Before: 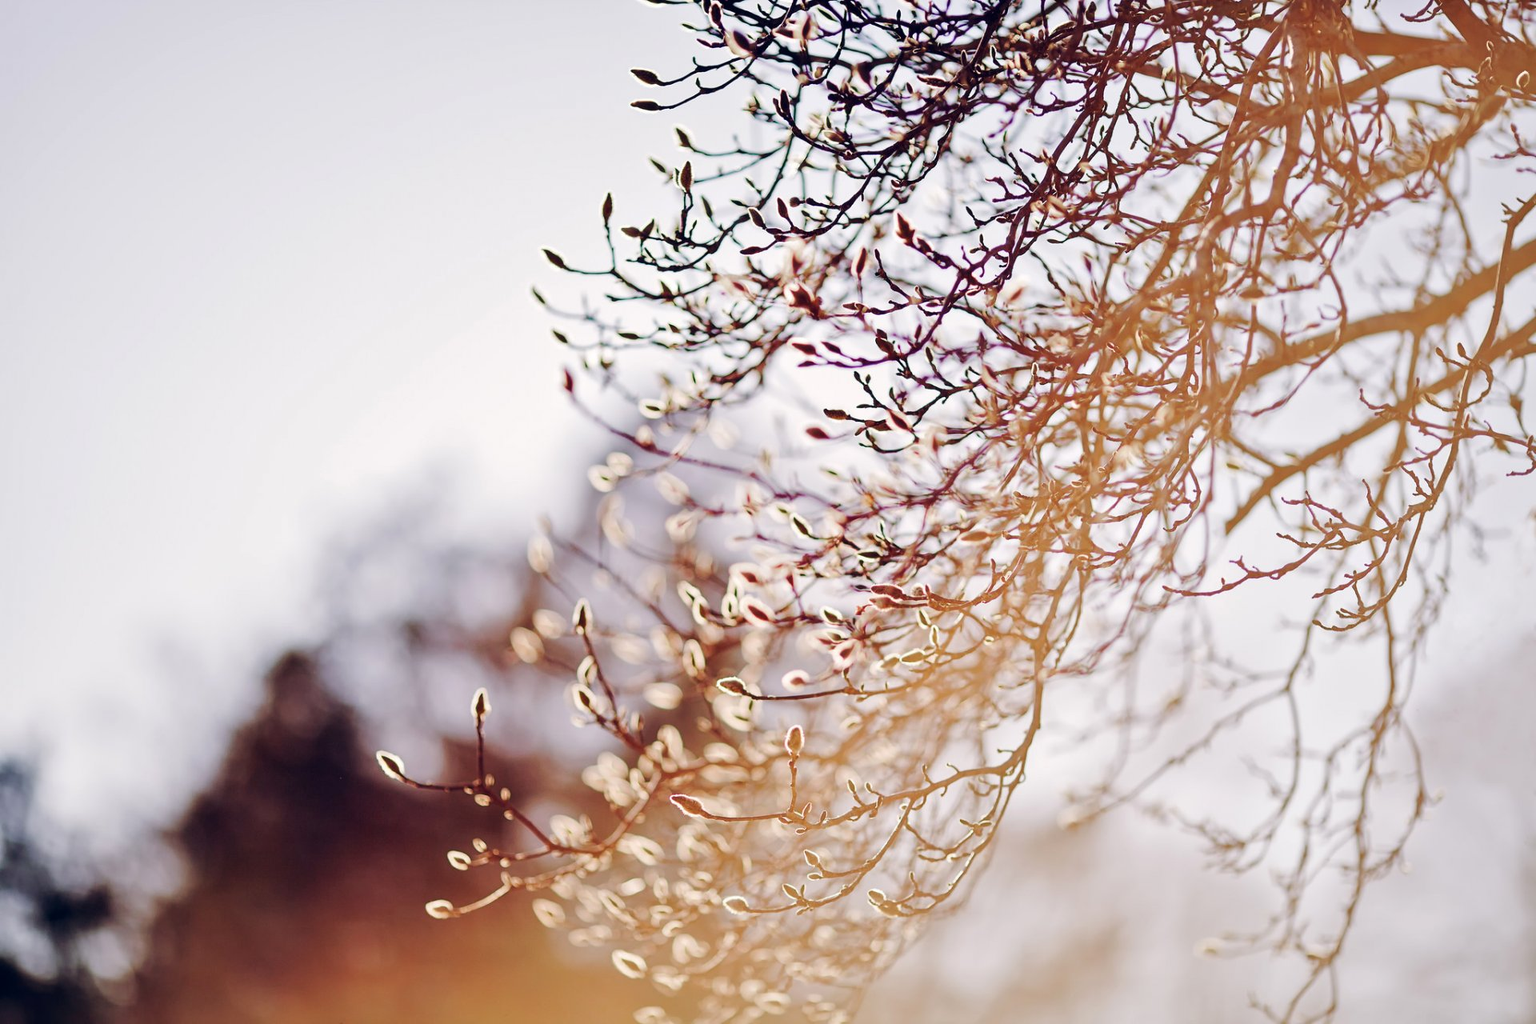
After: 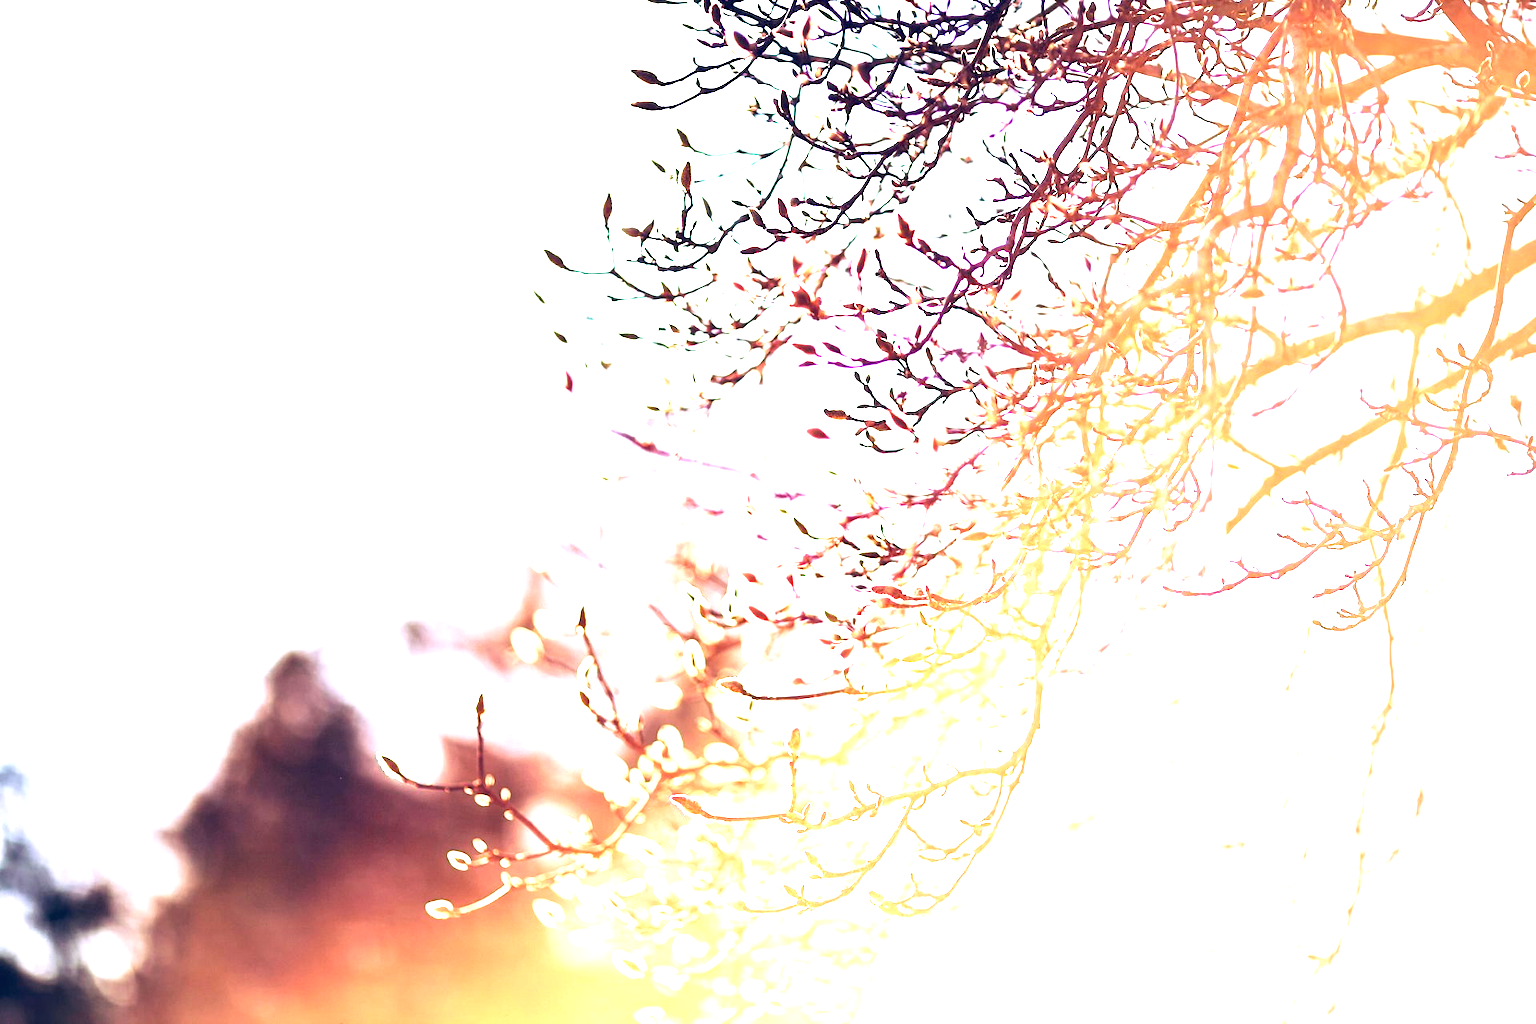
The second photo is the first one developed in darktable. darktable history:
exposure: black level correction 0, exposure 2.09 EV, compensate exposure bias true, compensate highlight preservation false
